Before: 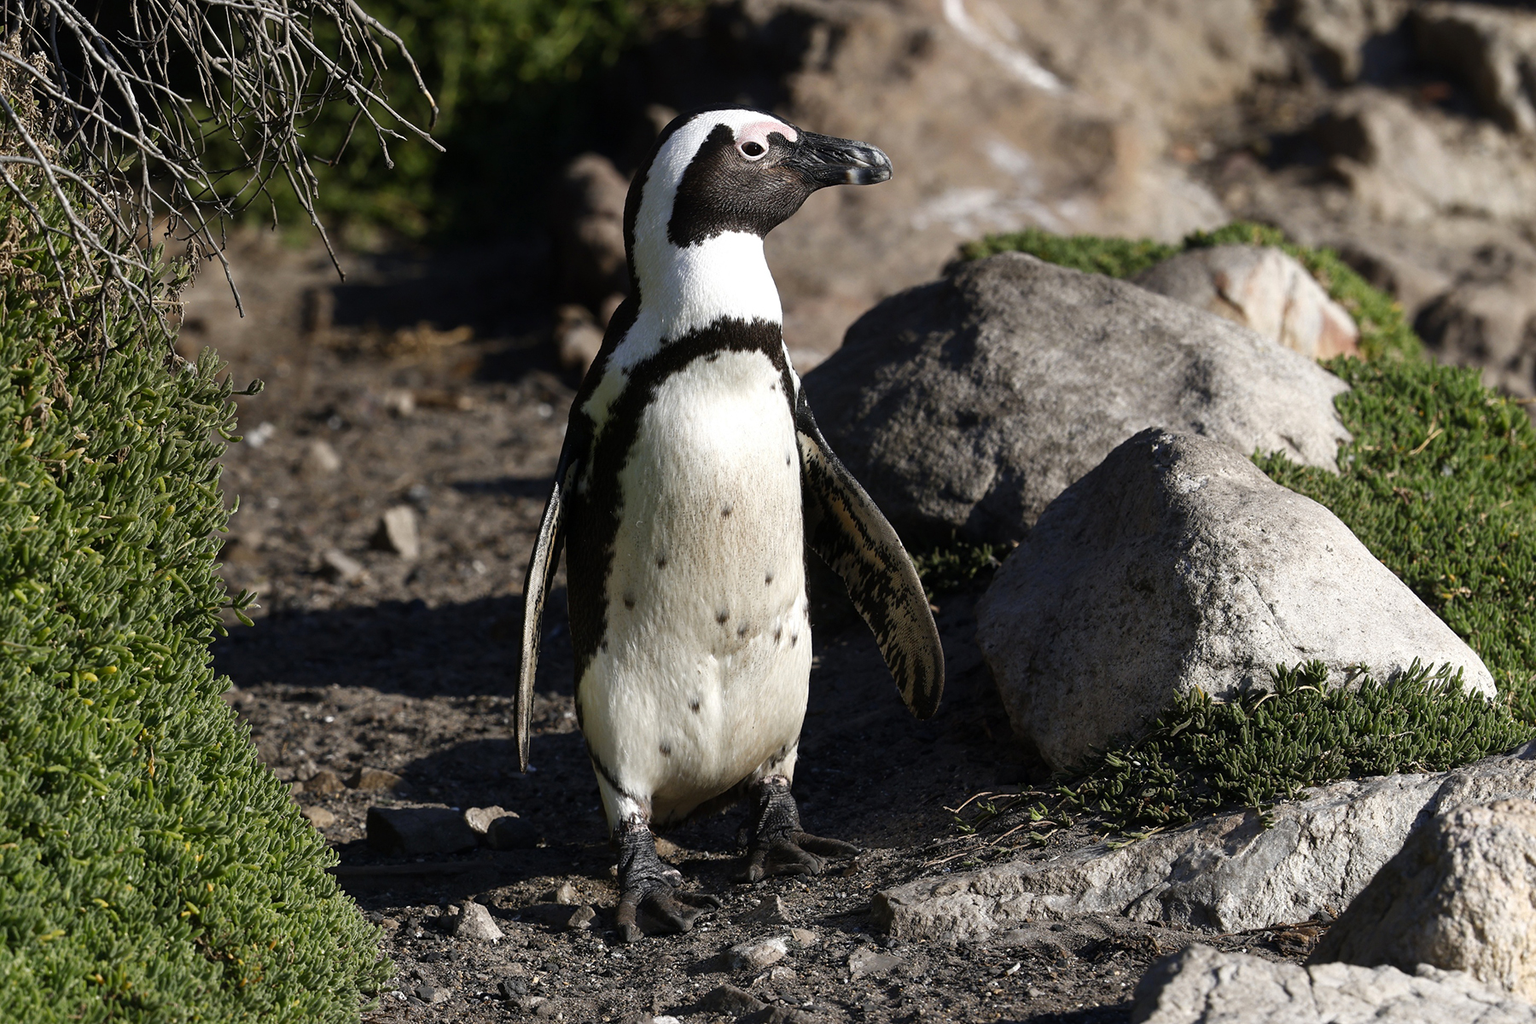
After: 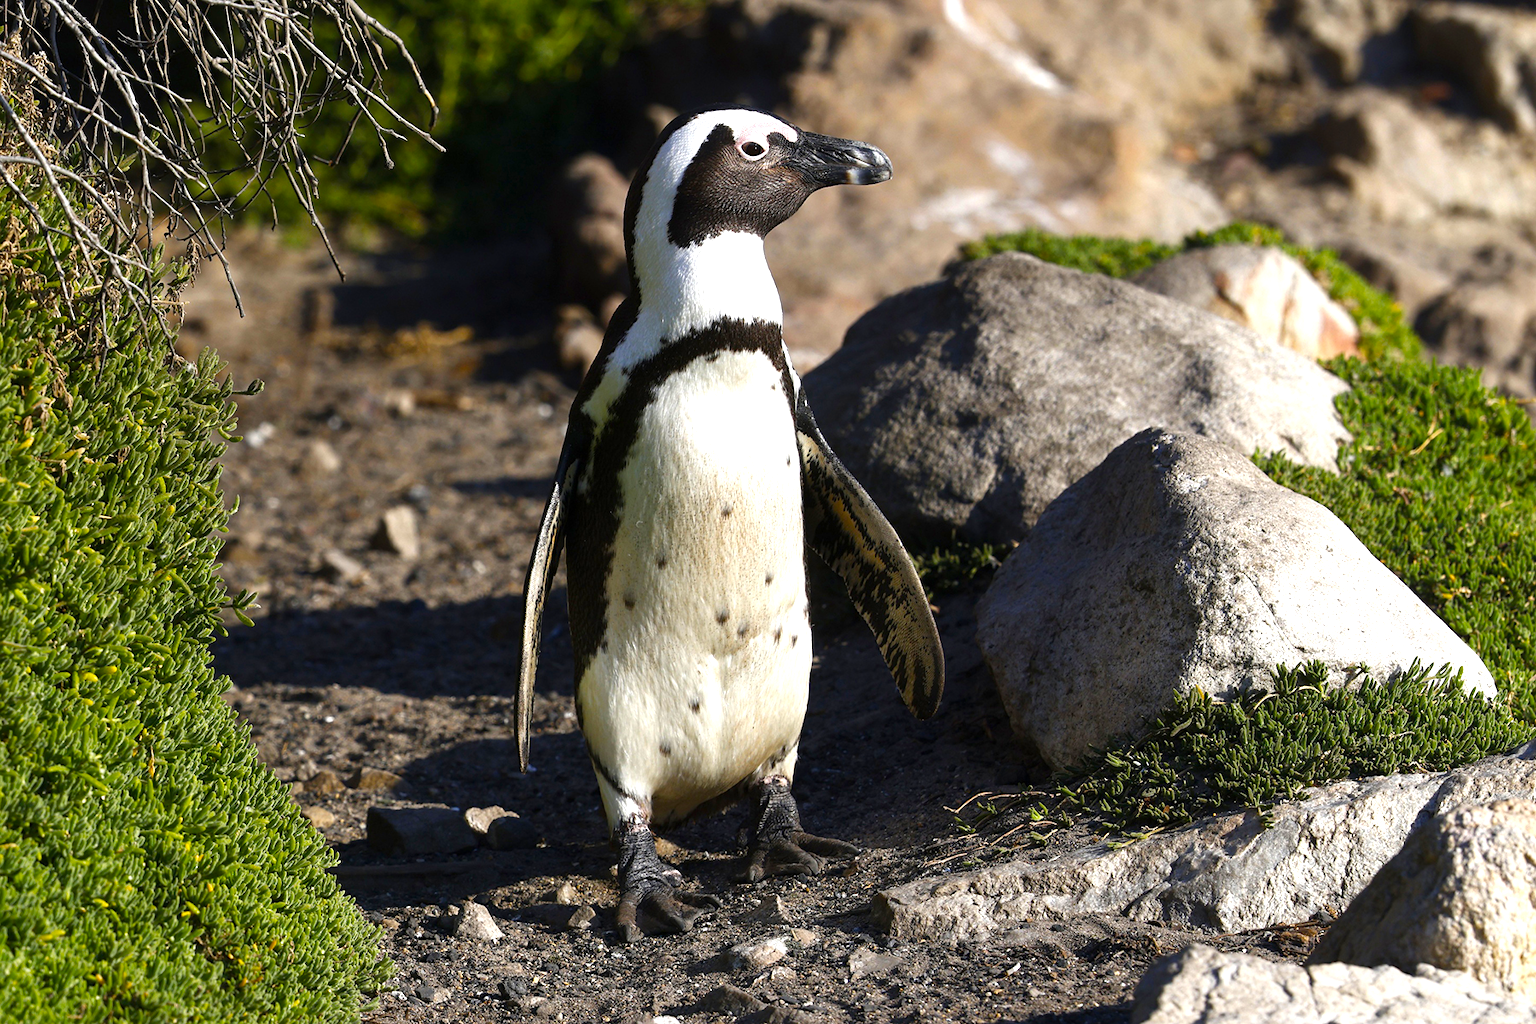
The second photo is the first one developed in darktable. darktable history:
exposure: exposure 0.6 EV, compensate highlight preservation false
color balance rgb: linear chroma grading › global chroma 15%, perceptual saturation grading › global saturation 30%
